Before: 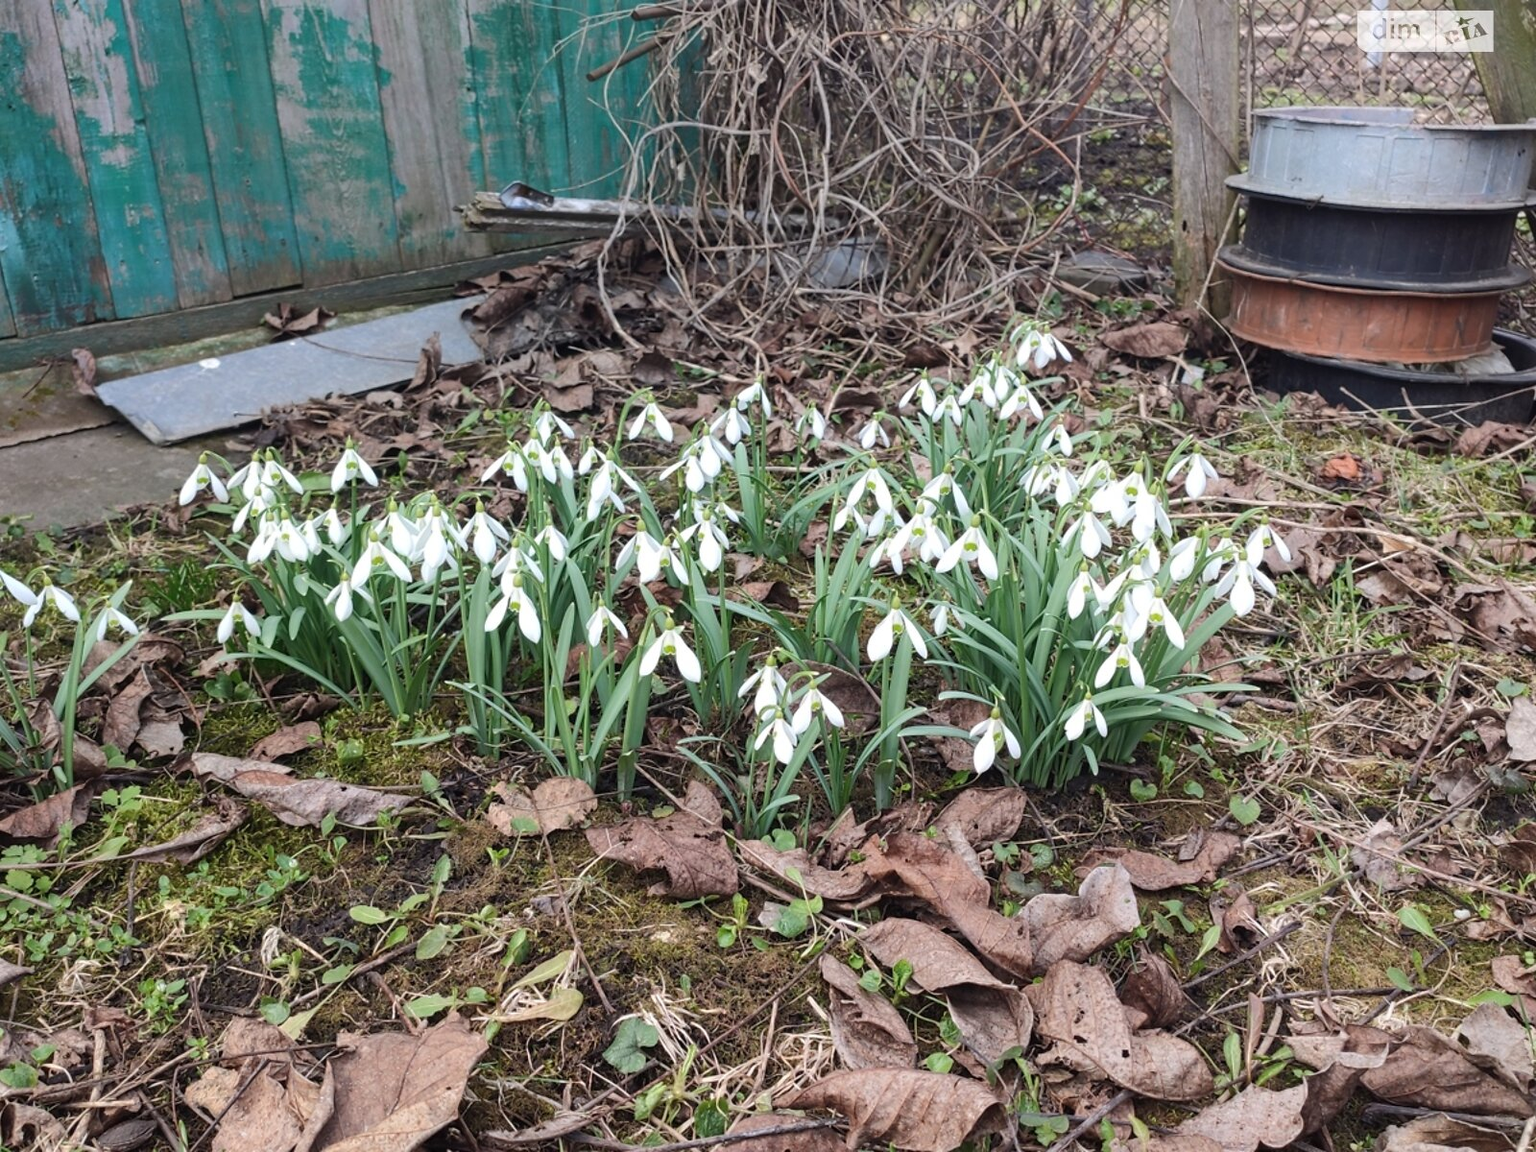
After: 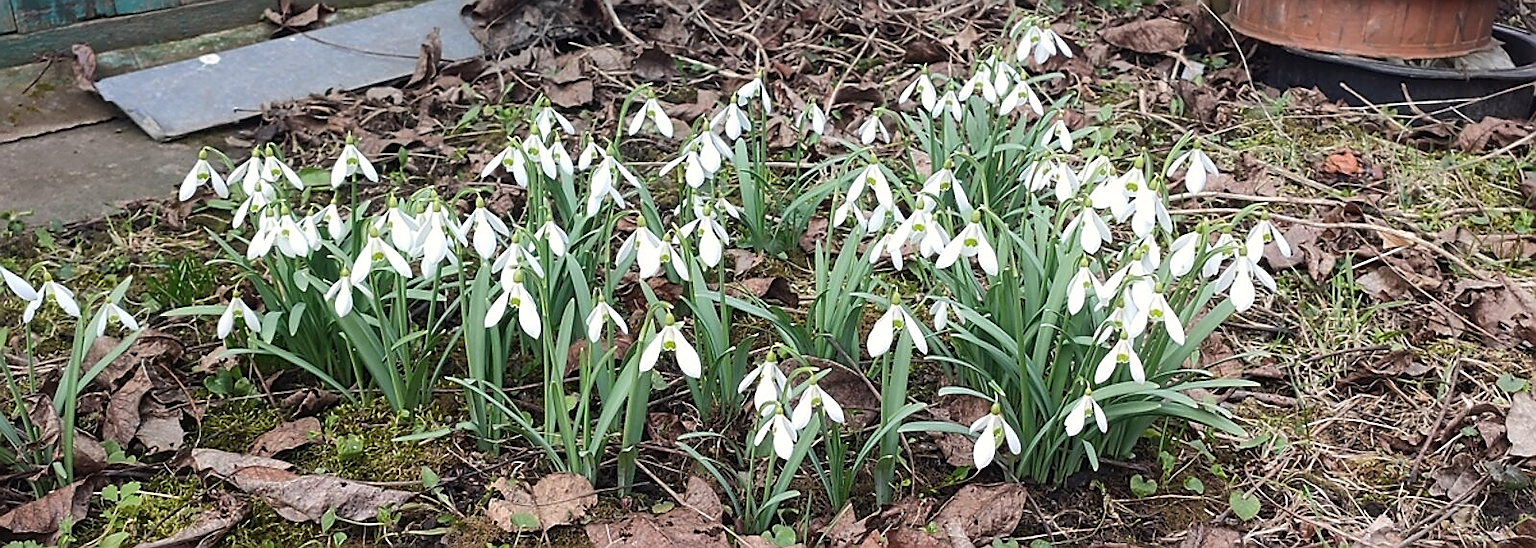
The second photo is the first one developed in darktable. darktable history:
sharpen: radius 1.384, amount 1.236, threshold 0.609
color calibration: x 0.342, y 0.357, temperature 5117.95 K, saturation algorithm version 1 (2020)
crop and rotate: top 26.417%, bottom 25.925%
